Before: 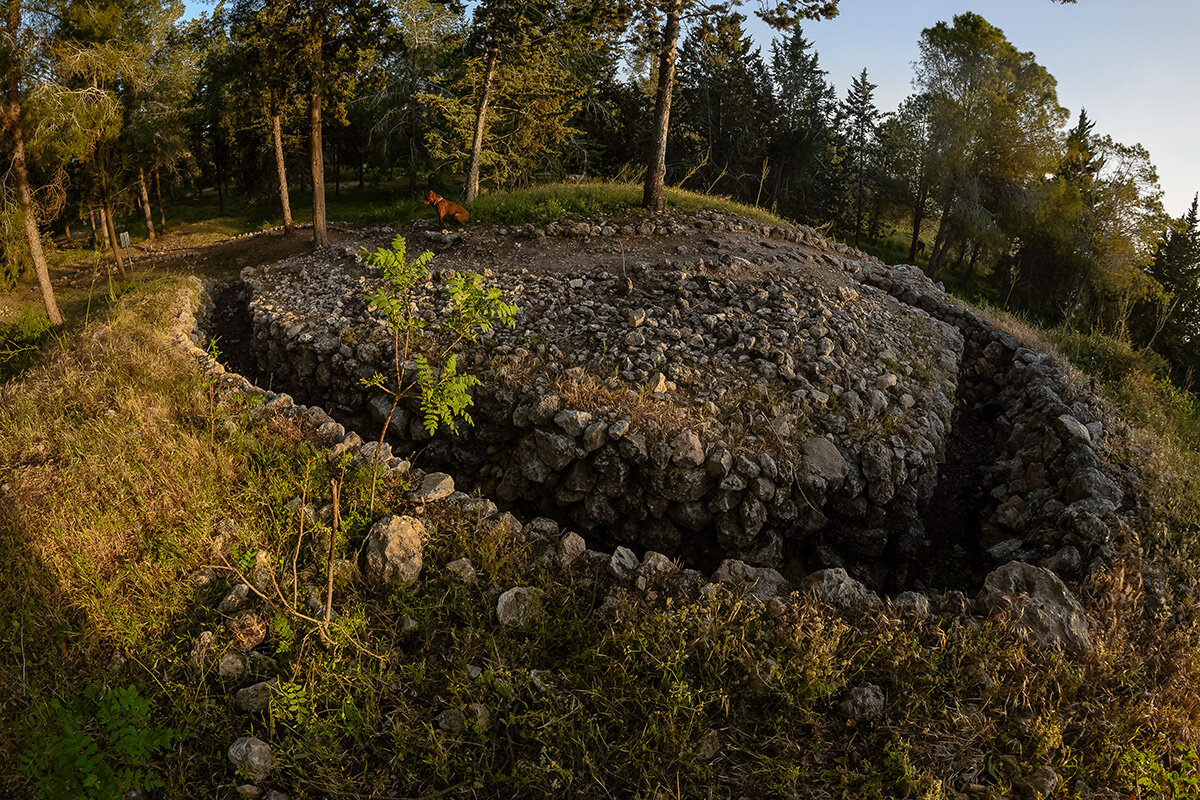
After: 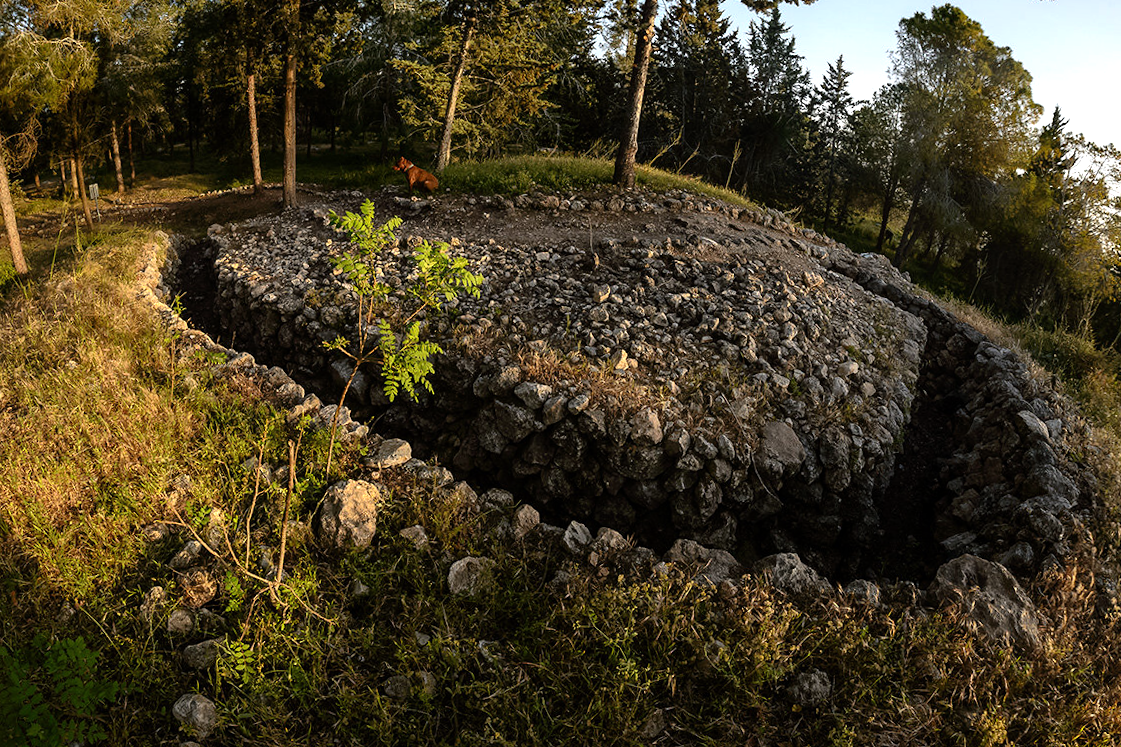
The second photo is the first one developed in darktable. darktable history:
crop and rotate: angle -2.71°
tone equalizer: -8 EV -0.782 EV, -7 EV -0.704 EV, -6 EV -0.608 EV, -5 EV -0.369 EV, -3 EV 0.405 EV, -2 EV 0.6 EV, -1 EV 0.697 EV, +0 EV 0.769 EV, mask exposure compensation -0.508 EV
